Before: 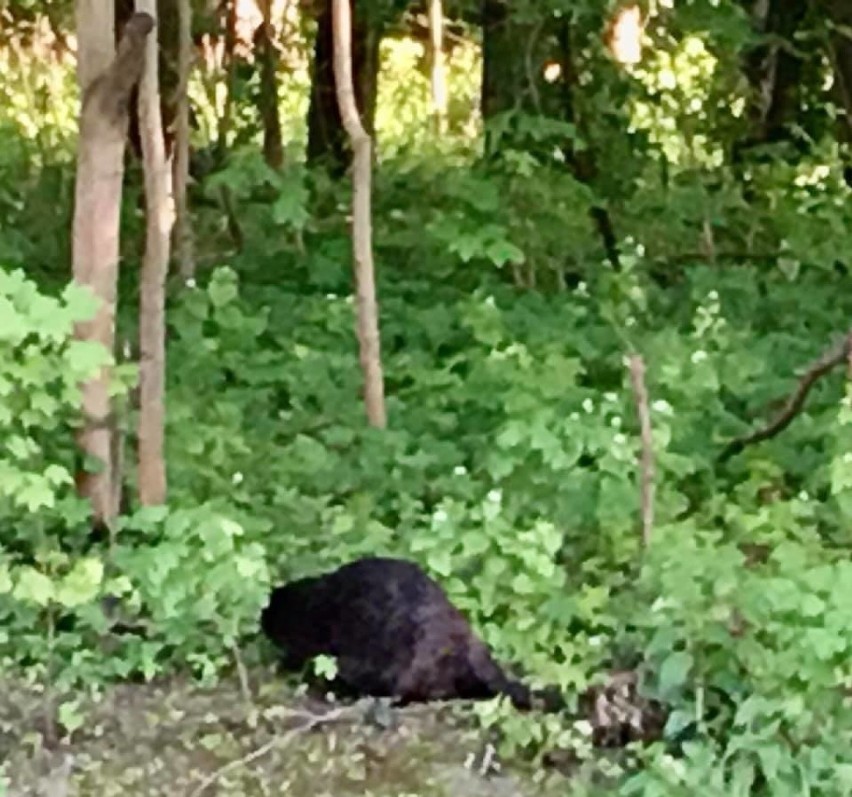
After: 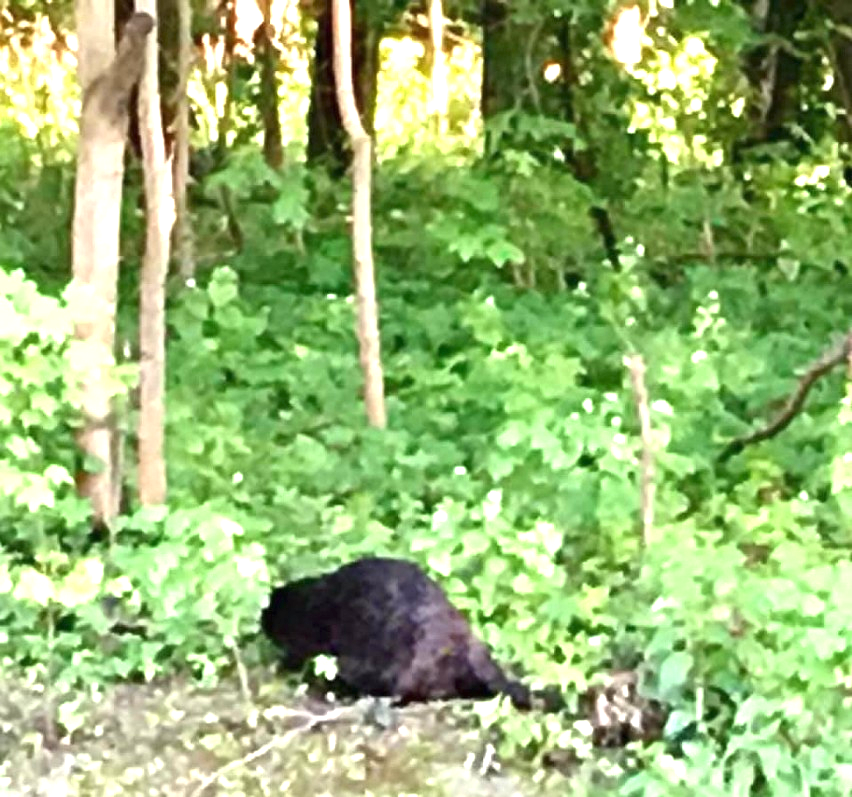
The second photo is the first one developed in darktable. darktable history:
exposure: black level correction 0, exposure 1.277 EV, compensate highlight preservation false
